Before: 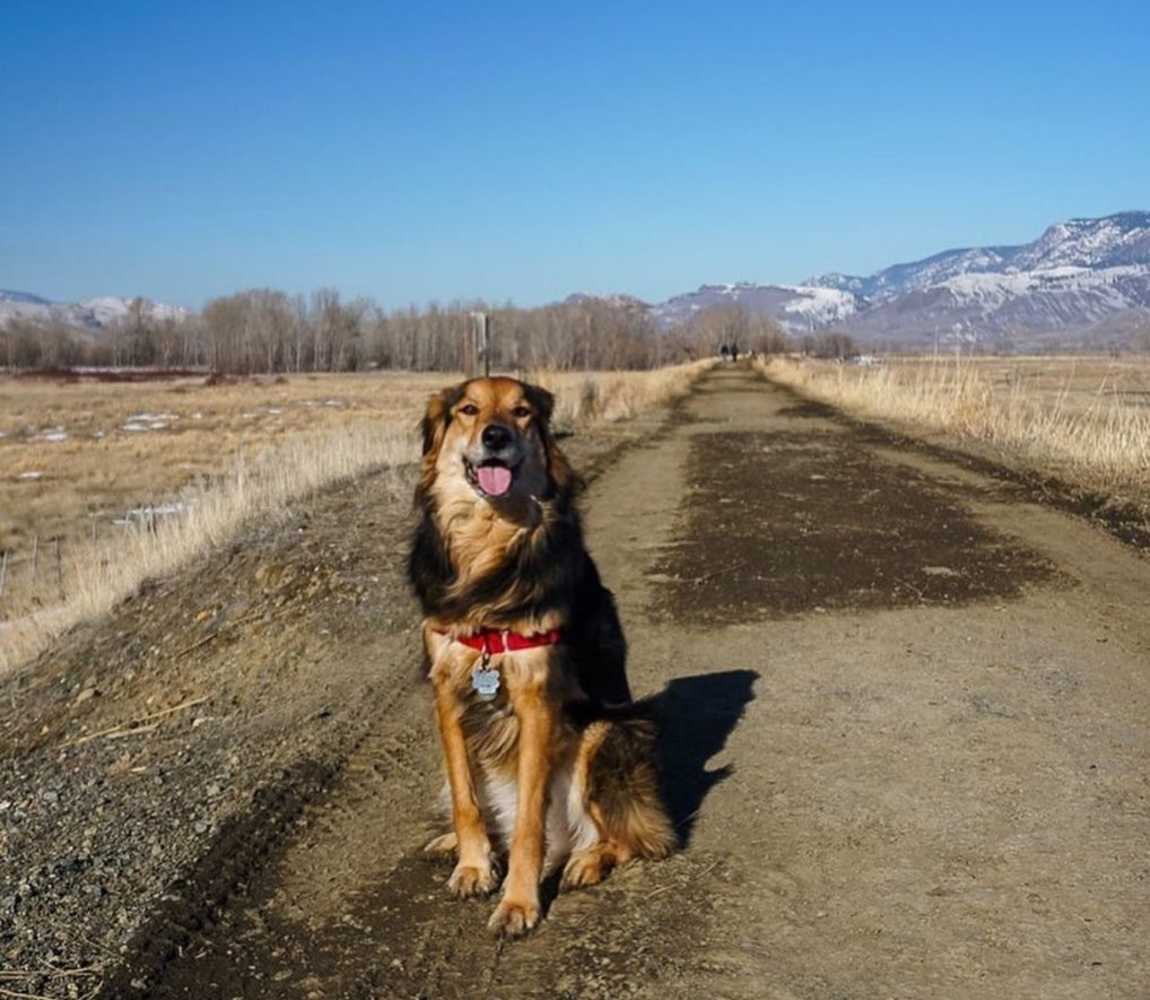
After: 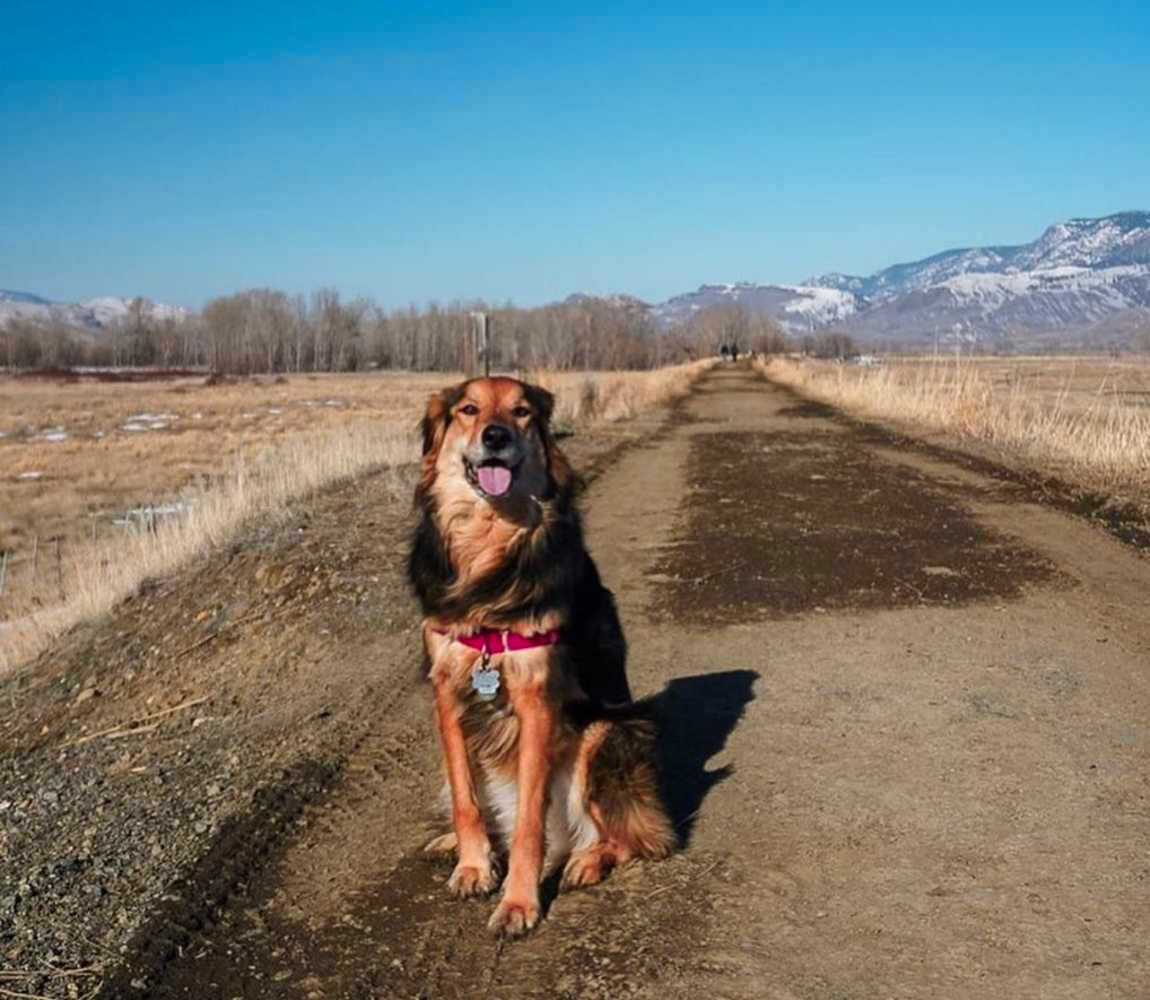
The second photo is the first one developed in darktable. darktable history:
color correction: highlights b* -0.038
color zones: curves: ch1 [(0.309, 0.524) (0.41, 0.329) (0.508, 0.509)]; ch2 [(0.25, 0.457) (0.75, 0.5)], mix 101.48%
